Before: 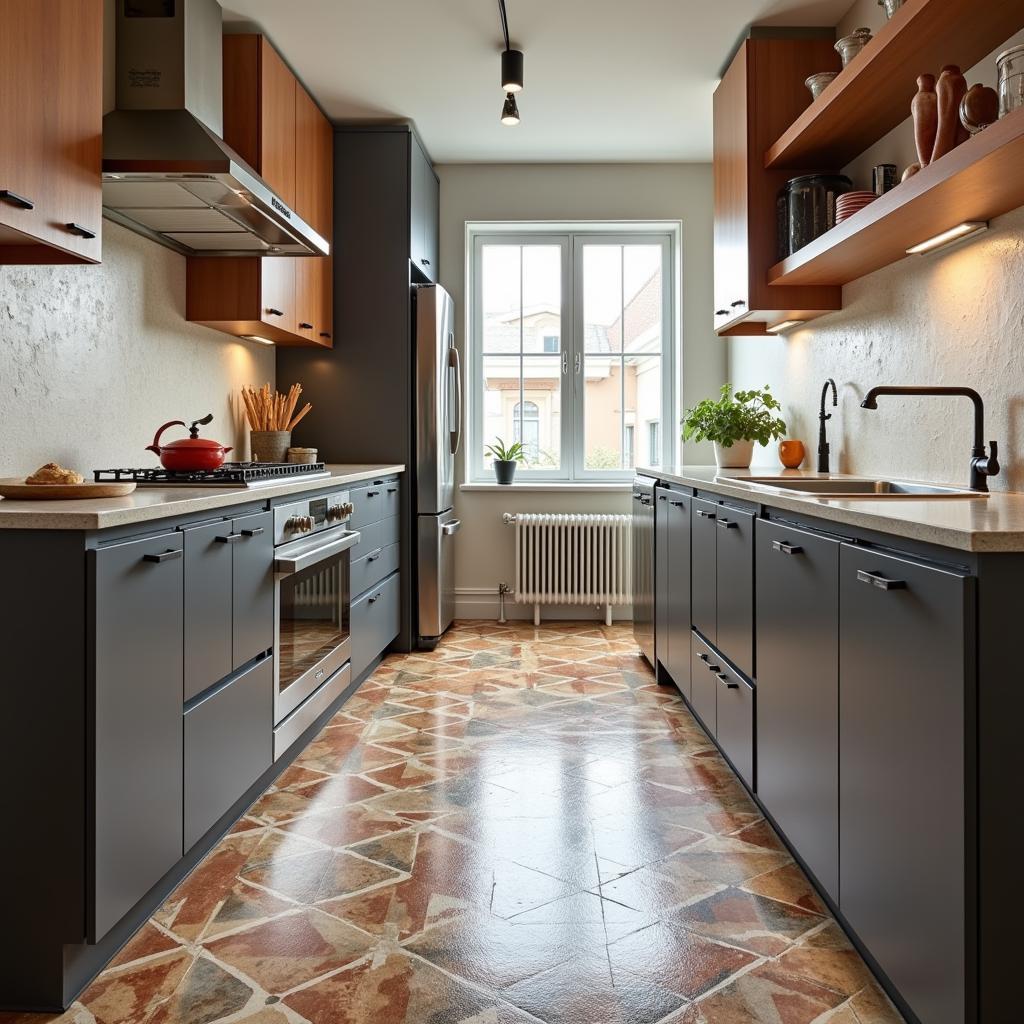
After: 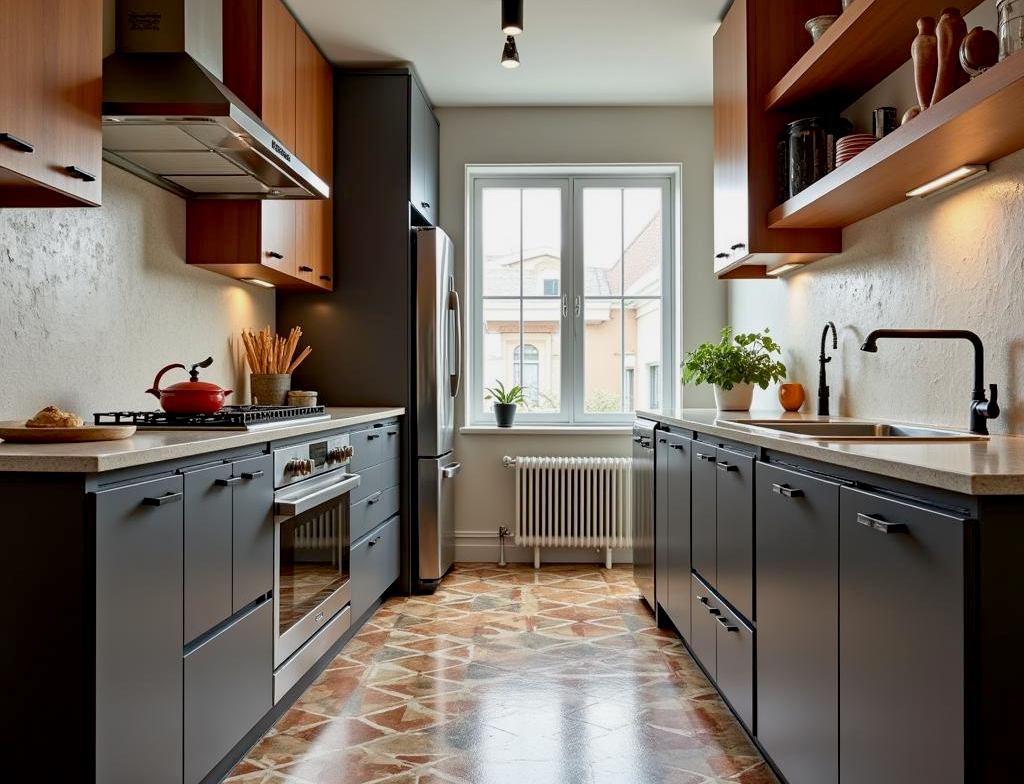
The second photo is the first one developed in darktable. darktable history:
crop: top 5.573%, bottom 17.828%
exposure: black level correction 0.009, exposure -0.159 EV, compensate highlight preservation false
